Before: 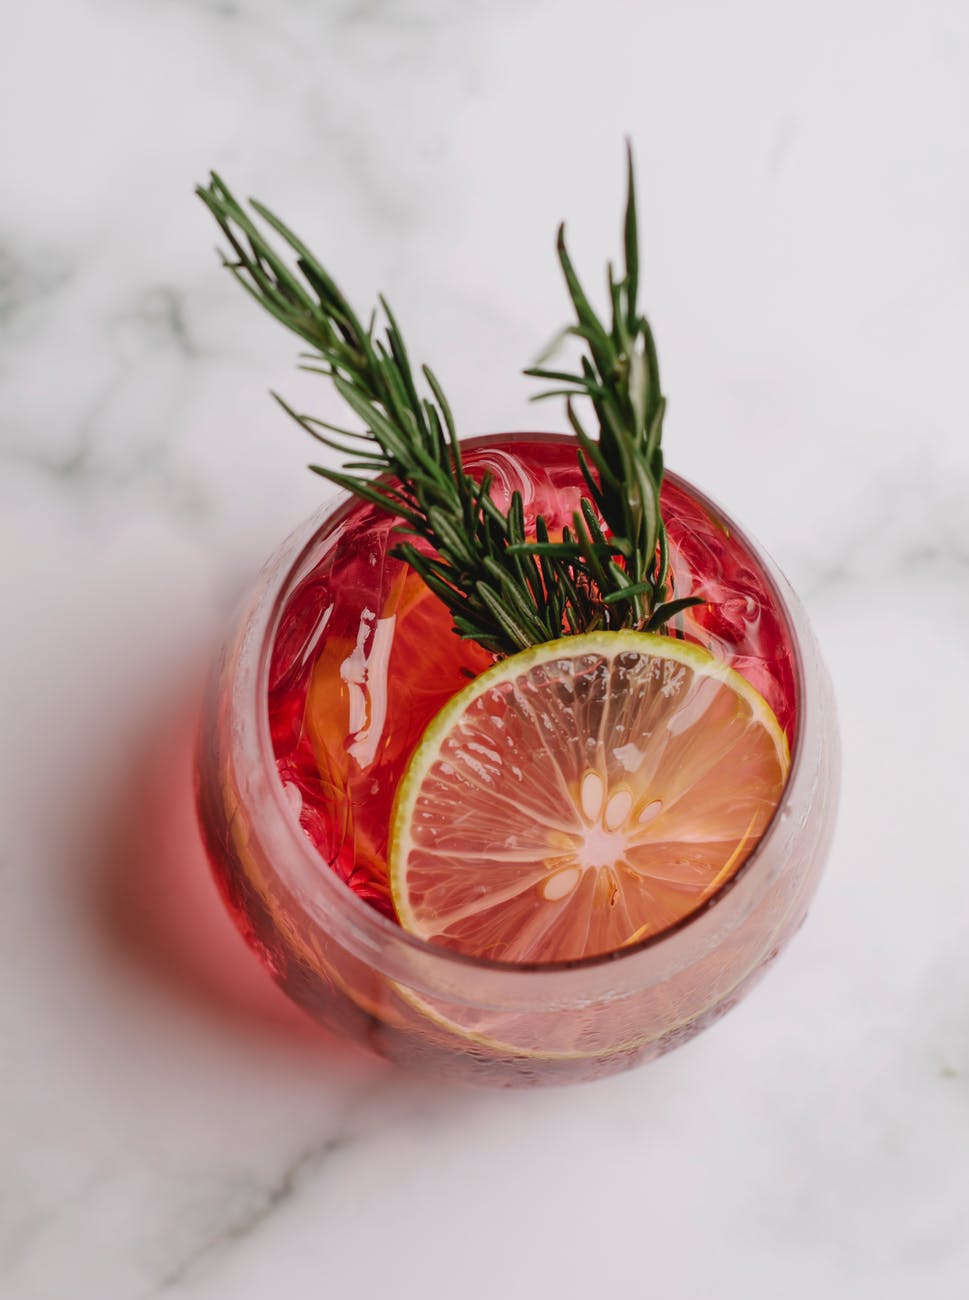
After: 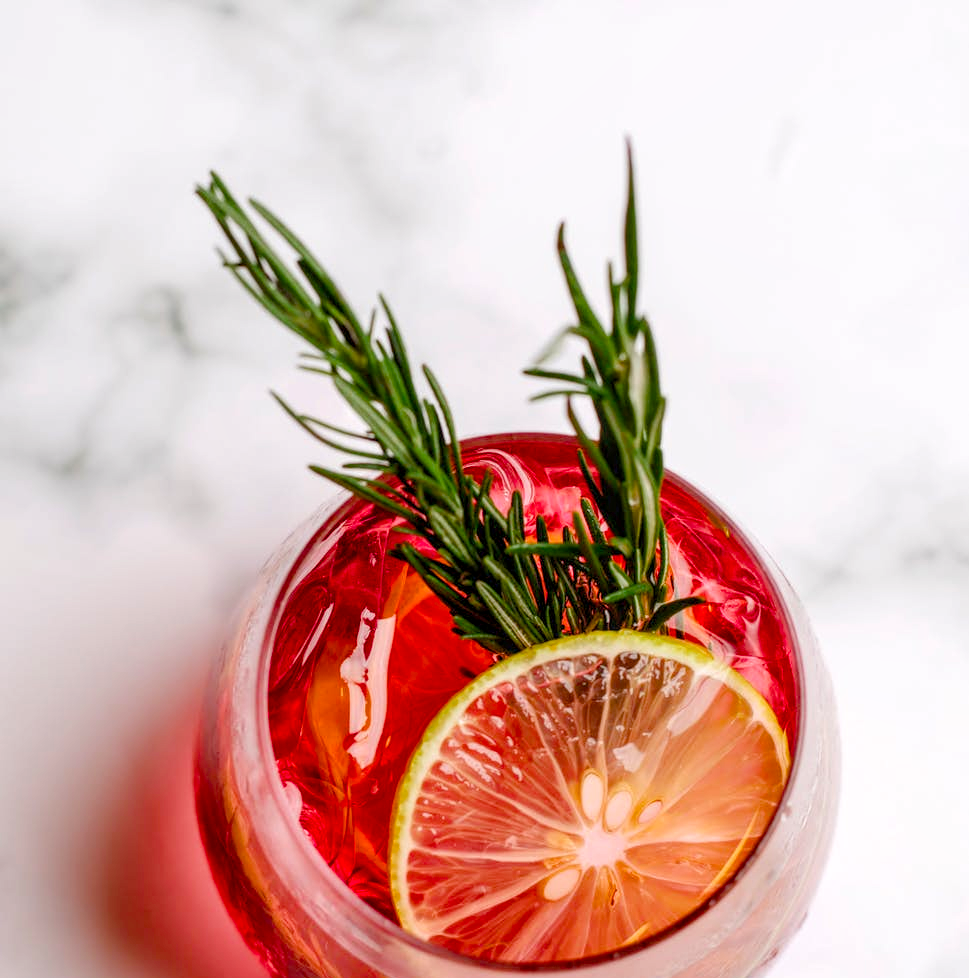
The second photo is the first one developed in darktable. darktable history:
levels: mode automatic, levels [0.026, 0.507, 0.987]
local contrast: on, module defaults
crop: bottom 24.717%
color balance rgb: global offset › luminance -0.476%, perceptual saturation grading › global saturation 25.27%, perceptual saturation grading › highlights -27.789%, perceptual saturation grading › shadows 34.393%, contrast -9.474%
